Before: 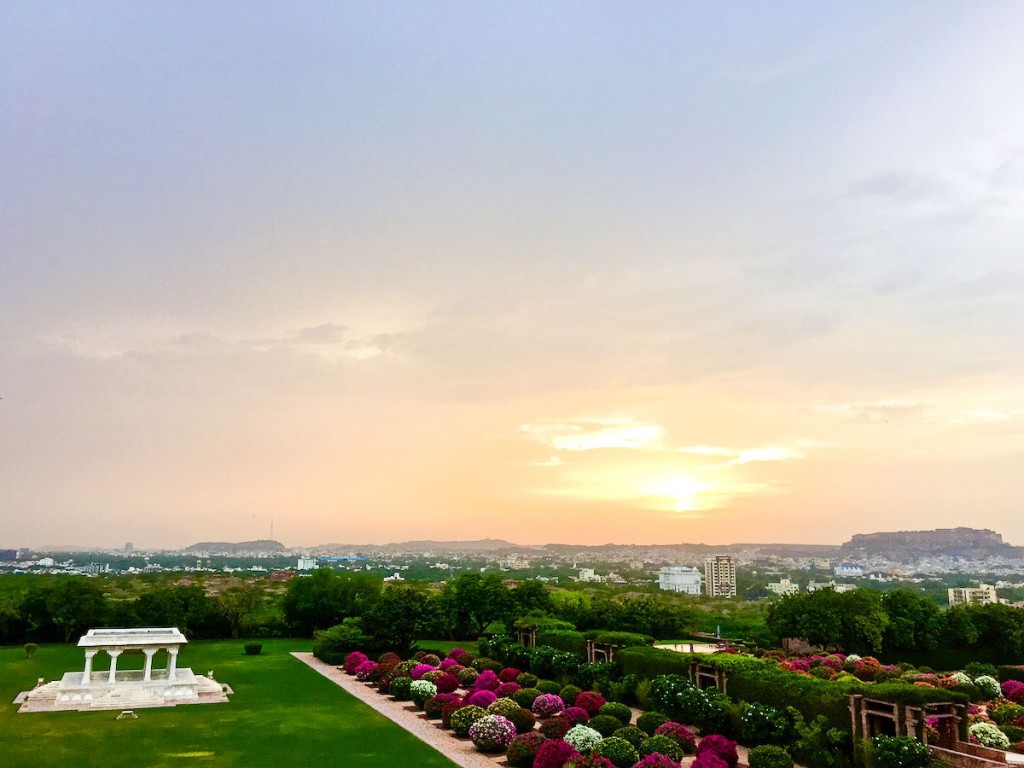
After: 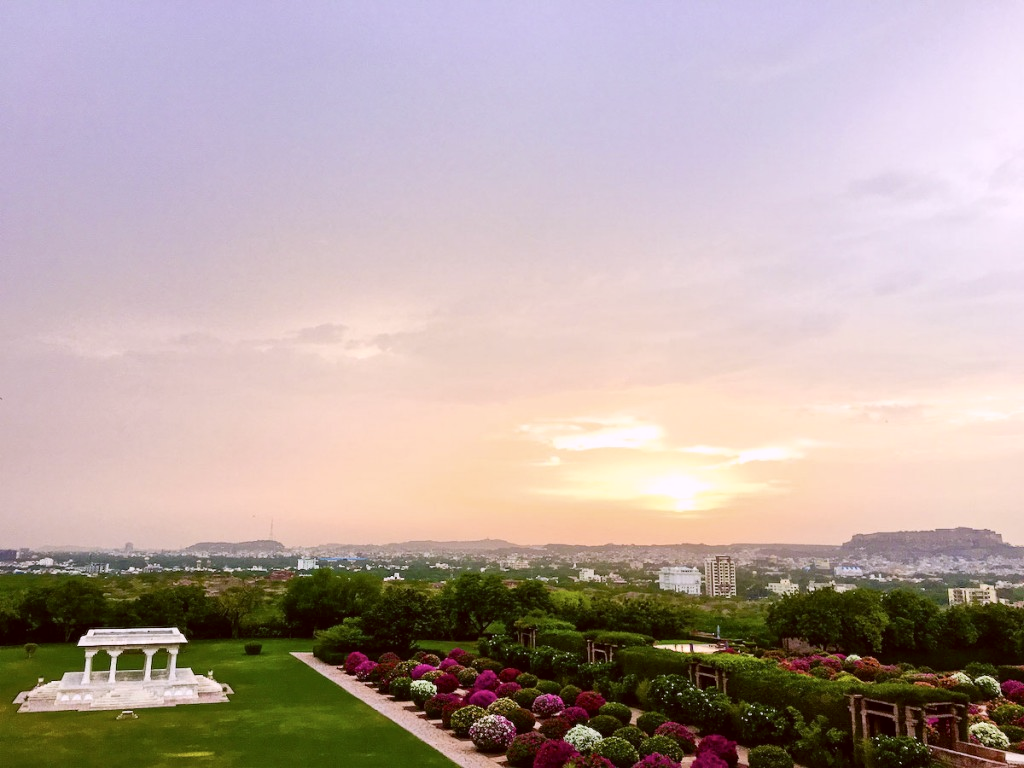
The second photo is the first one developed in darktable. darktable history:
color correction: highlights a* 10.21, highlights b* 9.79, shadows a* 8.61, shadows b* 7.88, saturation 0.8
white balance: red 0.931, blue 1.11
